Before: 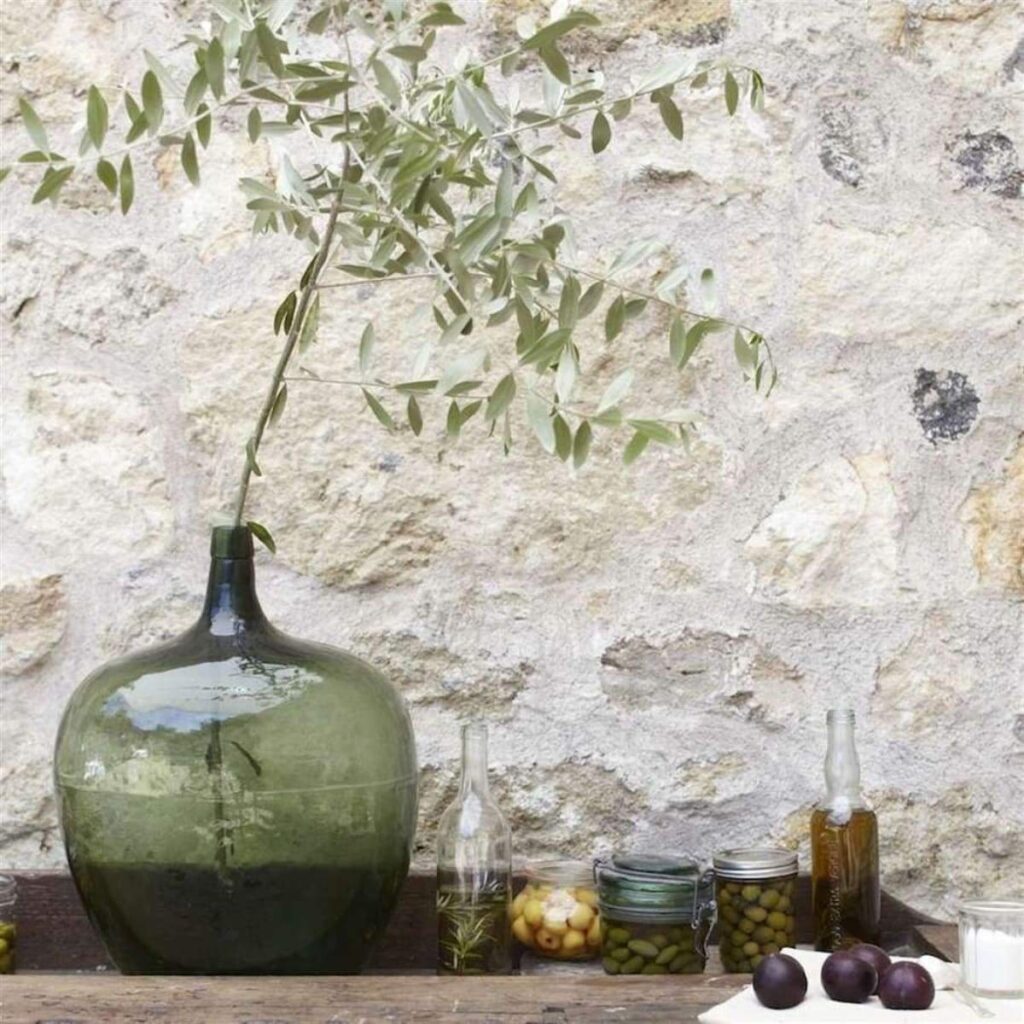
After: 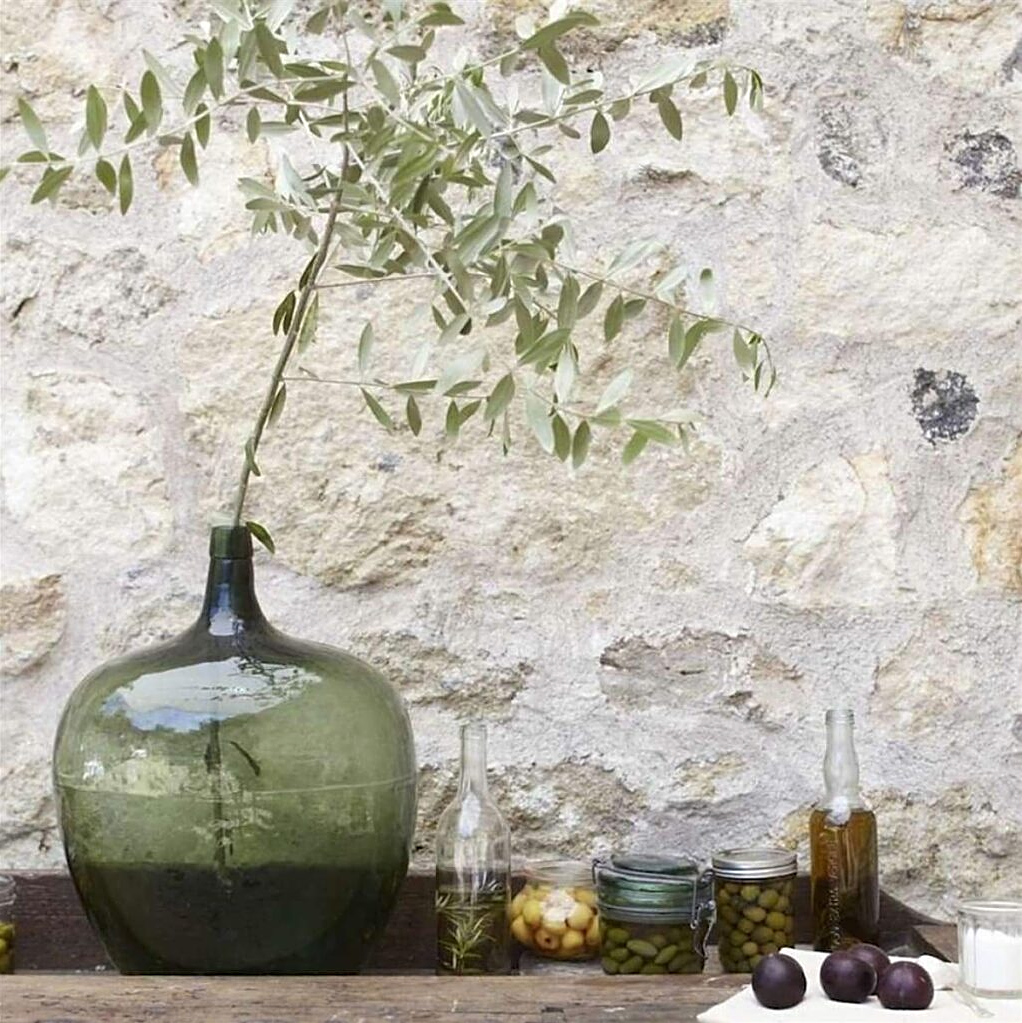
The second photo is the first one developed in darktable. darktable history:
crop: left 0.183%
sharpen: on, module defaults
color zones: curves: ch0 [(0.068, 0.464) (0.25, 0.5) (0.48, 0.508) (0.75, 0.536) (0.886, 0.476) (0.967, 0.456)]; ch1 [(0.066, 0.456) (0.25, 0.5) (0.616, 0.508) (0.746, 0.56) (0.934, 0.444)]
